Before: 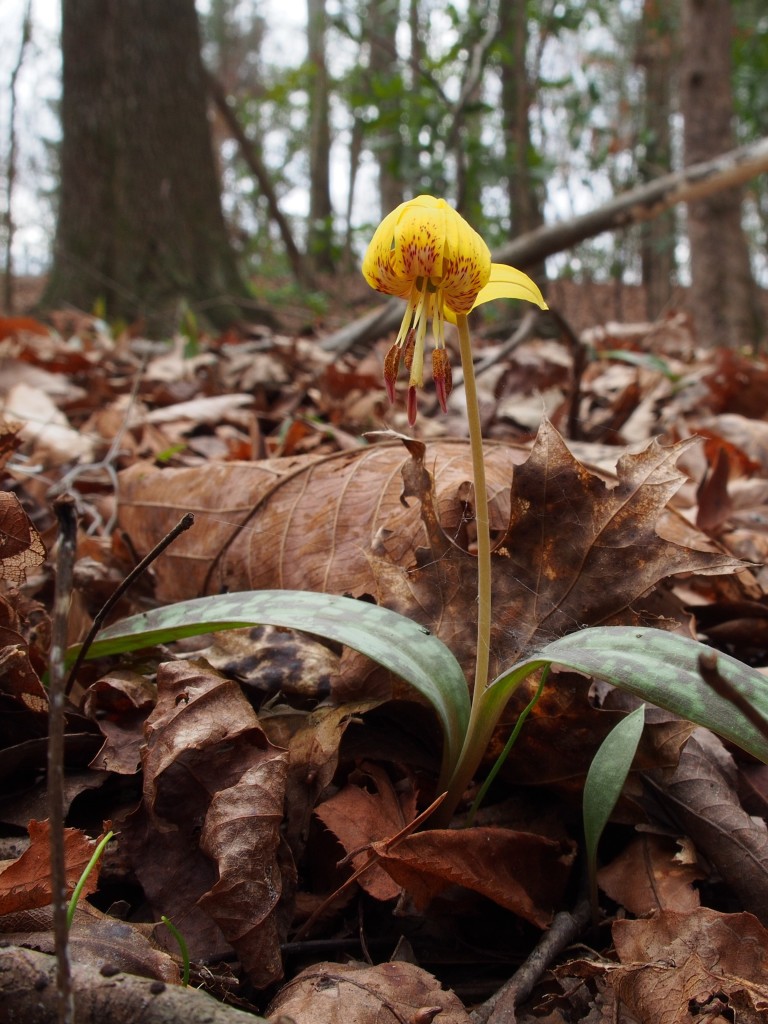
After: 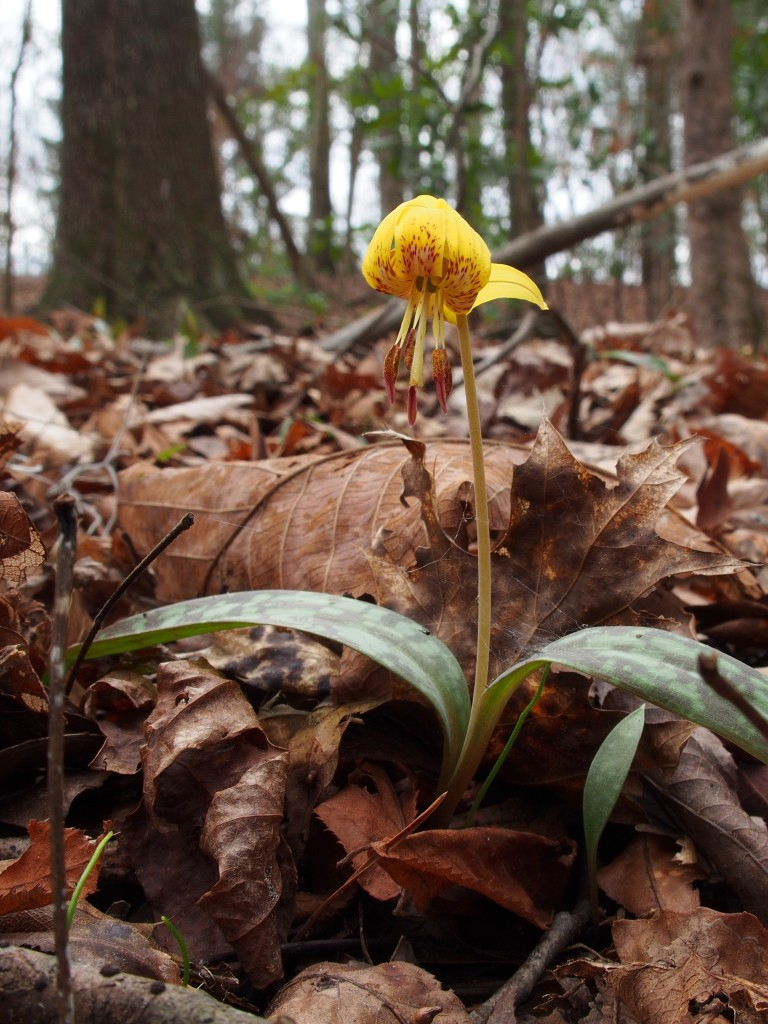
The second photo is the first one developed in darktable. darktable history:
exposure: exposure 0.079 EV, compensate exposure bias true, compensate highlight preservation false
